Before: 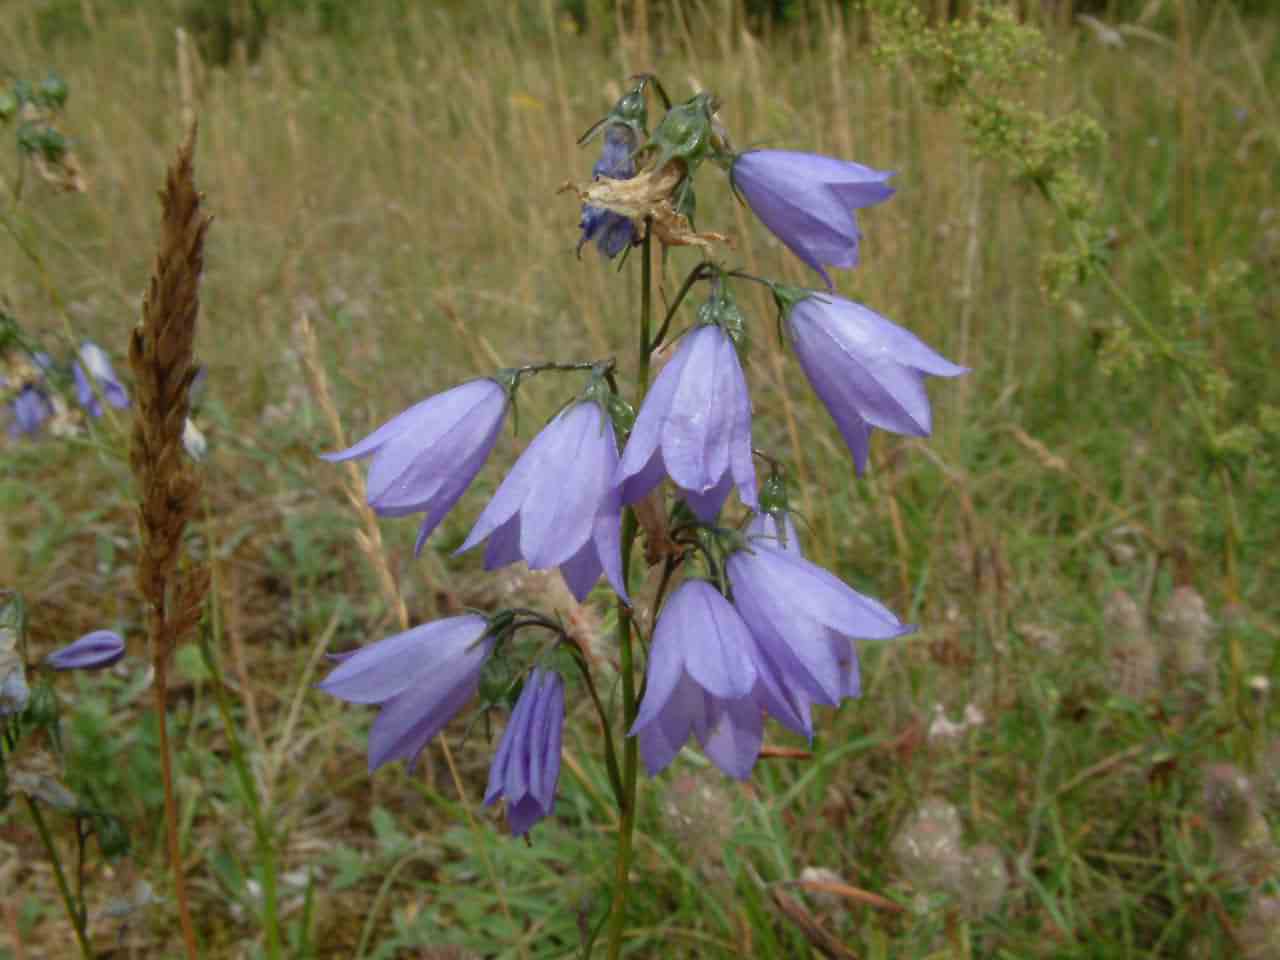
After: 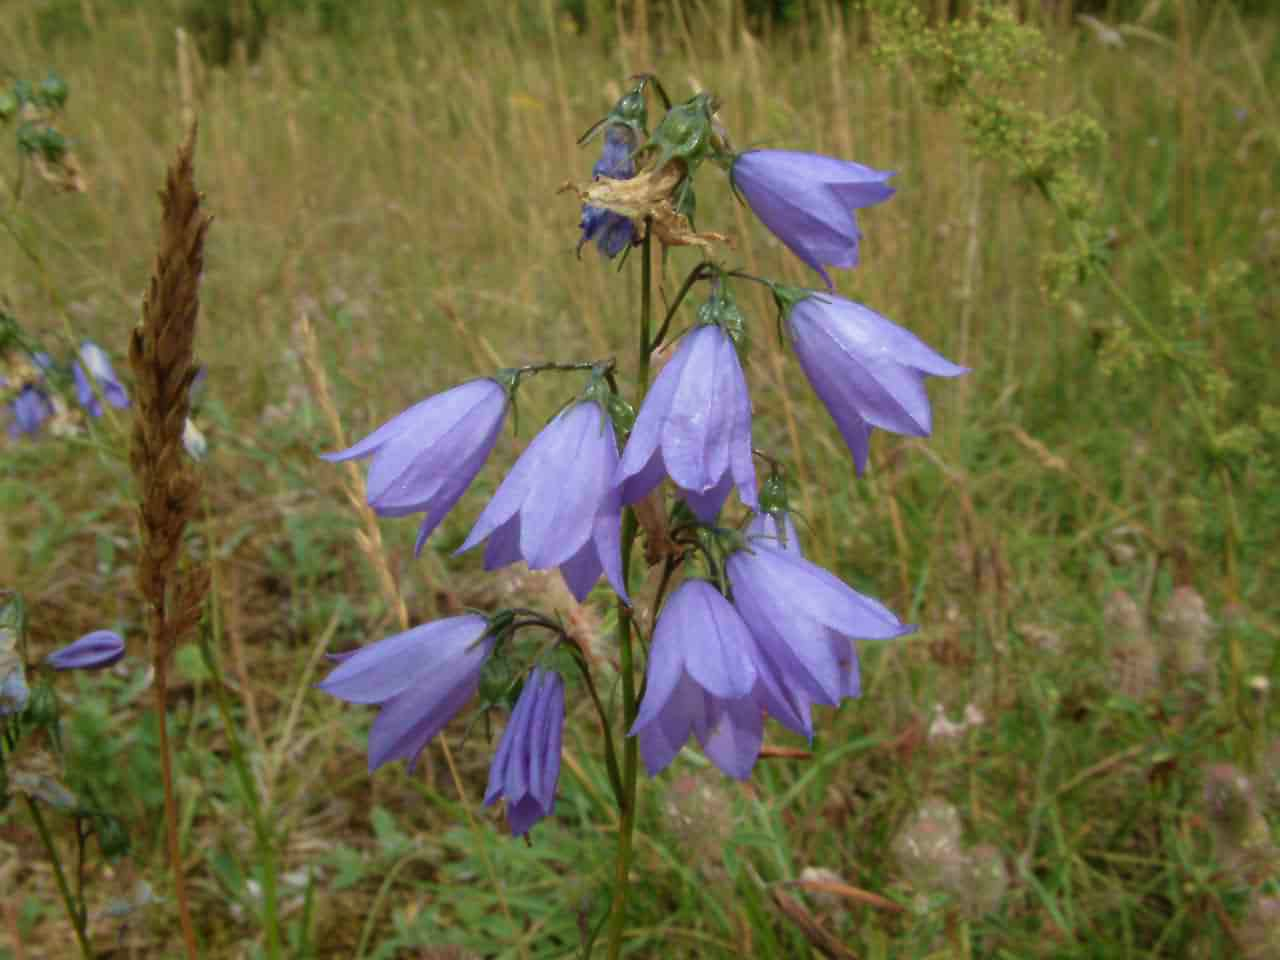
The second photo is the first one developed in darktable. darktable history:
velvia: strength 28.4%
